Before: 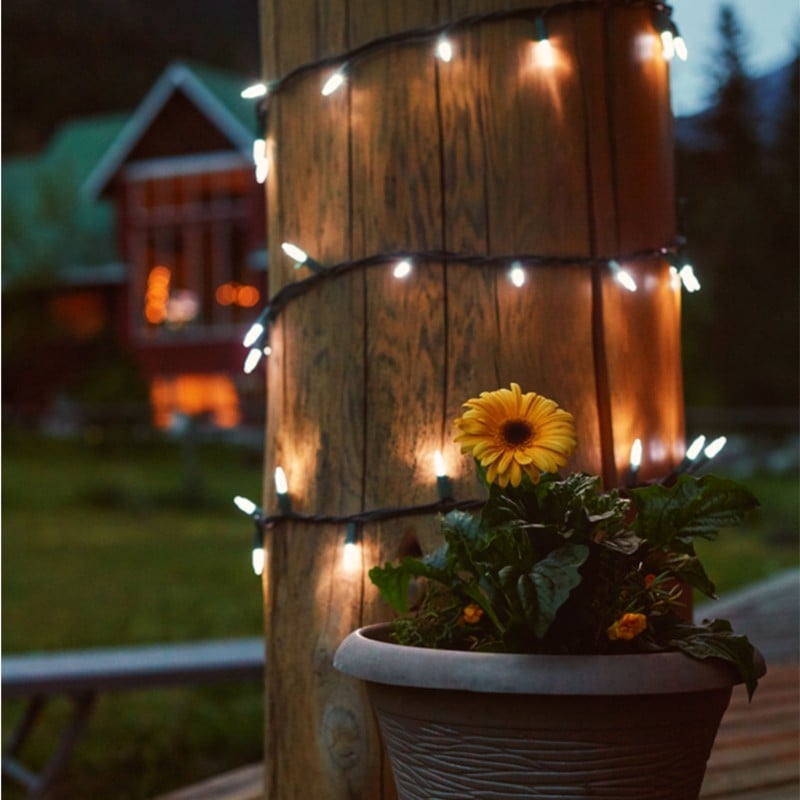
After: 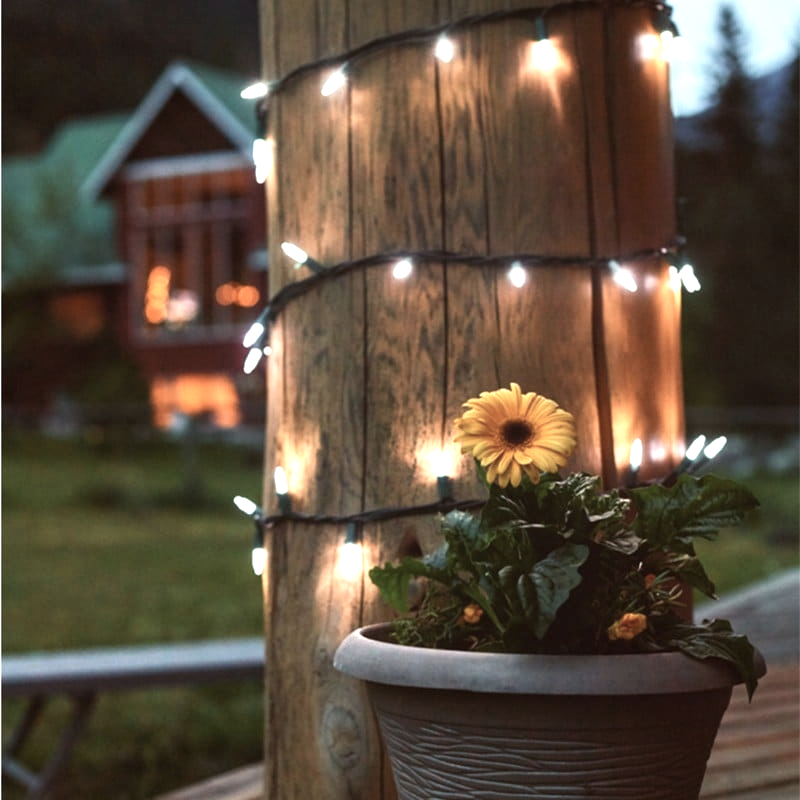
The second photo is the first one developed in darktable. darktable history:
contrast brightness saturation: contrast 0.1, saturation -0.36
exposure: exposure 1.061 EV, compensate highlight preservation false
